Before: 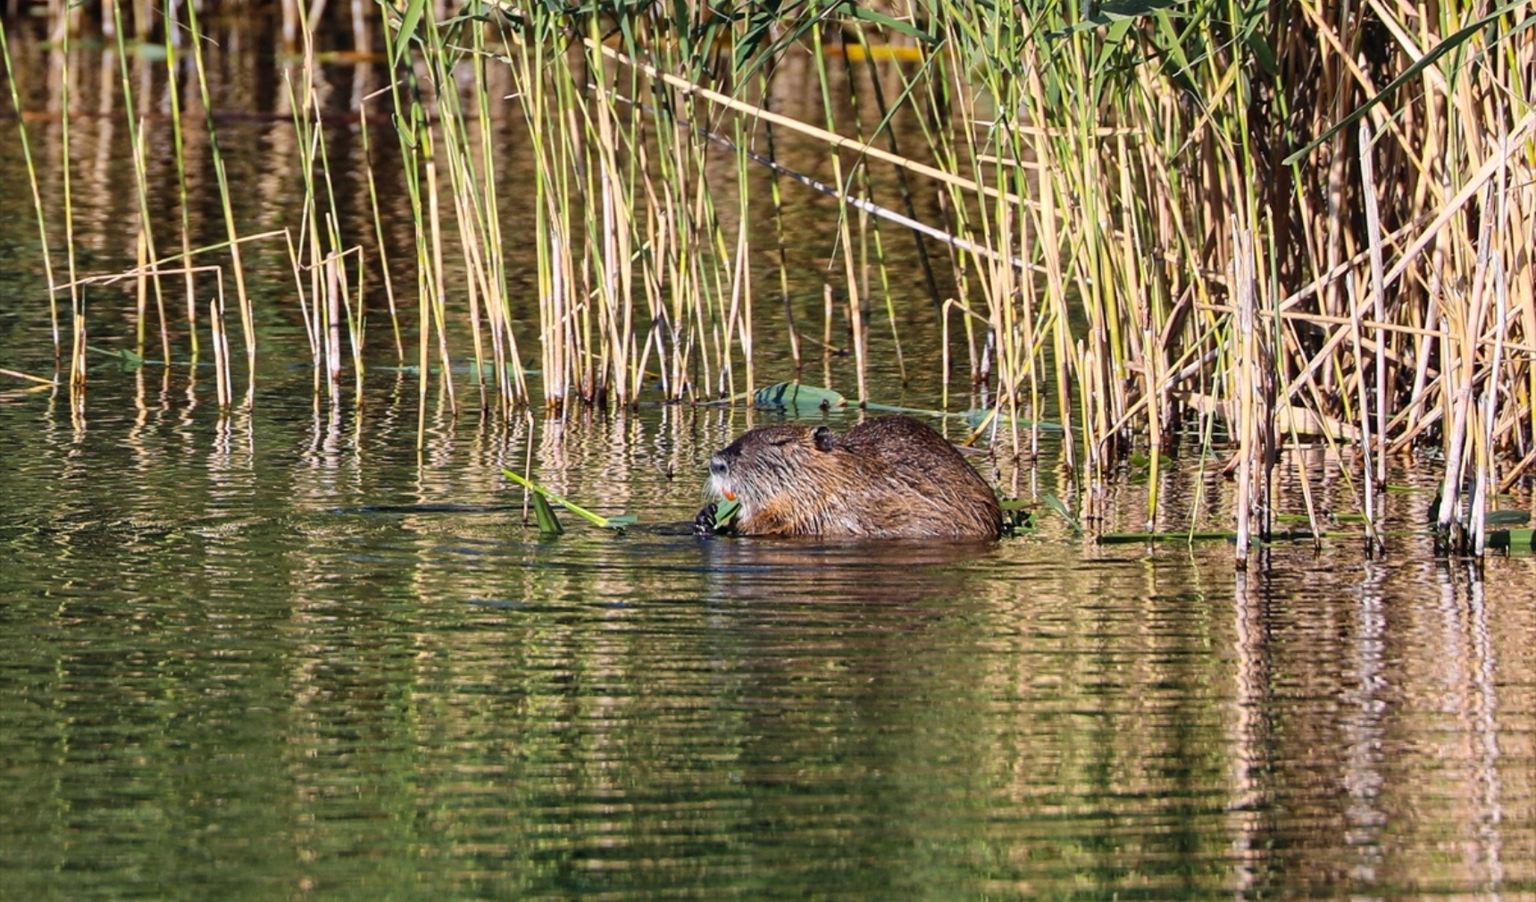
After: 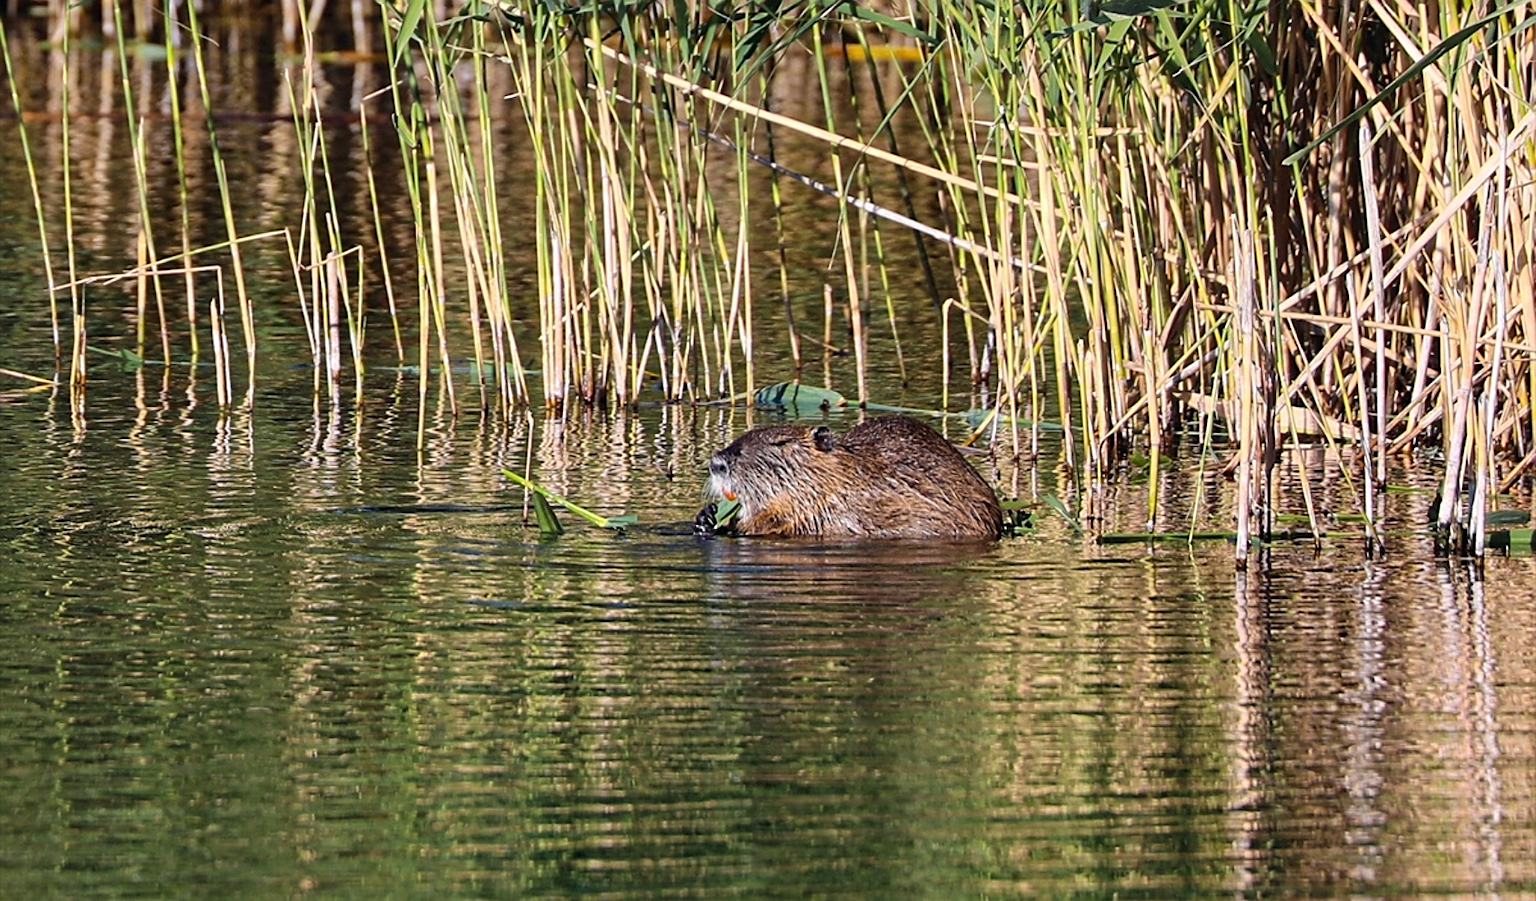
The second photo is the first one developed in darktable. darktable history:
sharpen: radius 1.93
